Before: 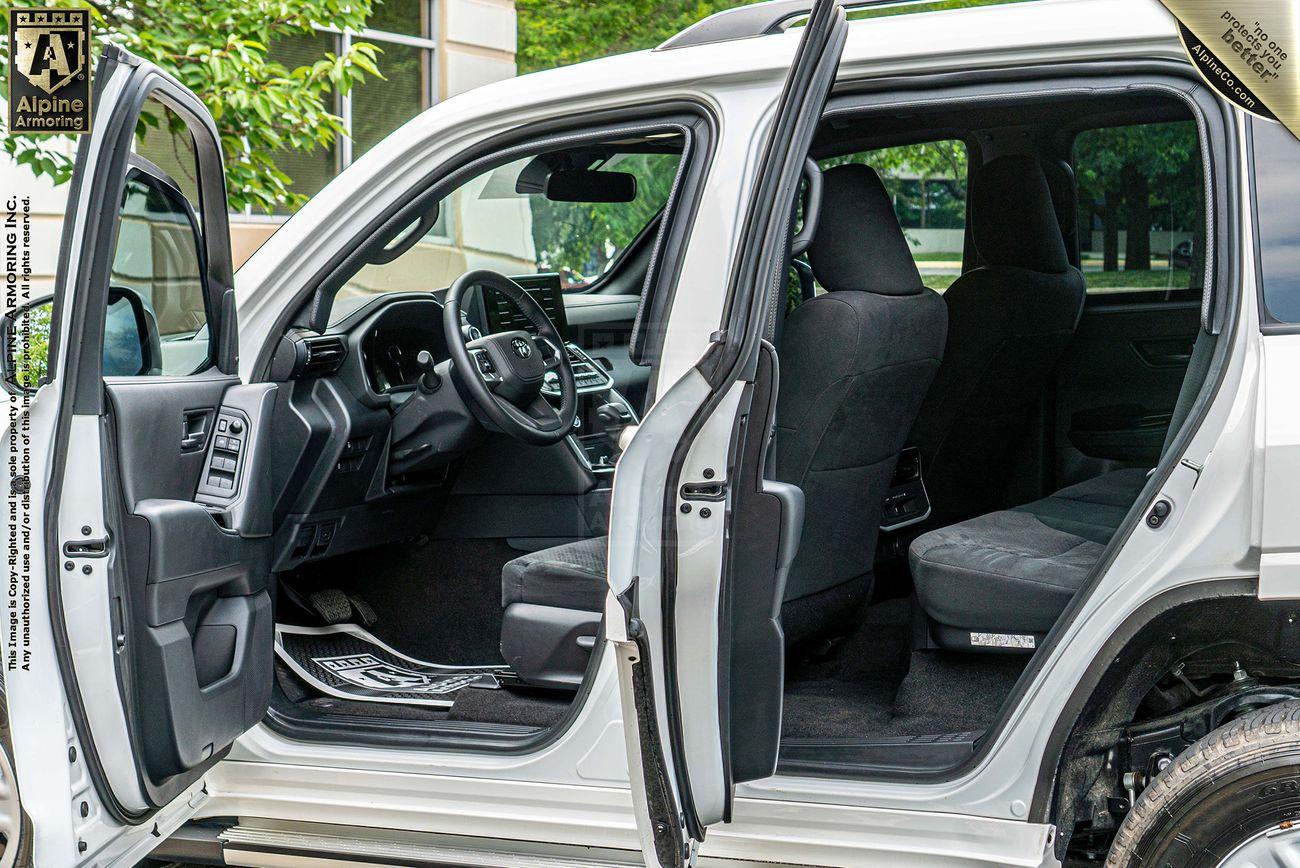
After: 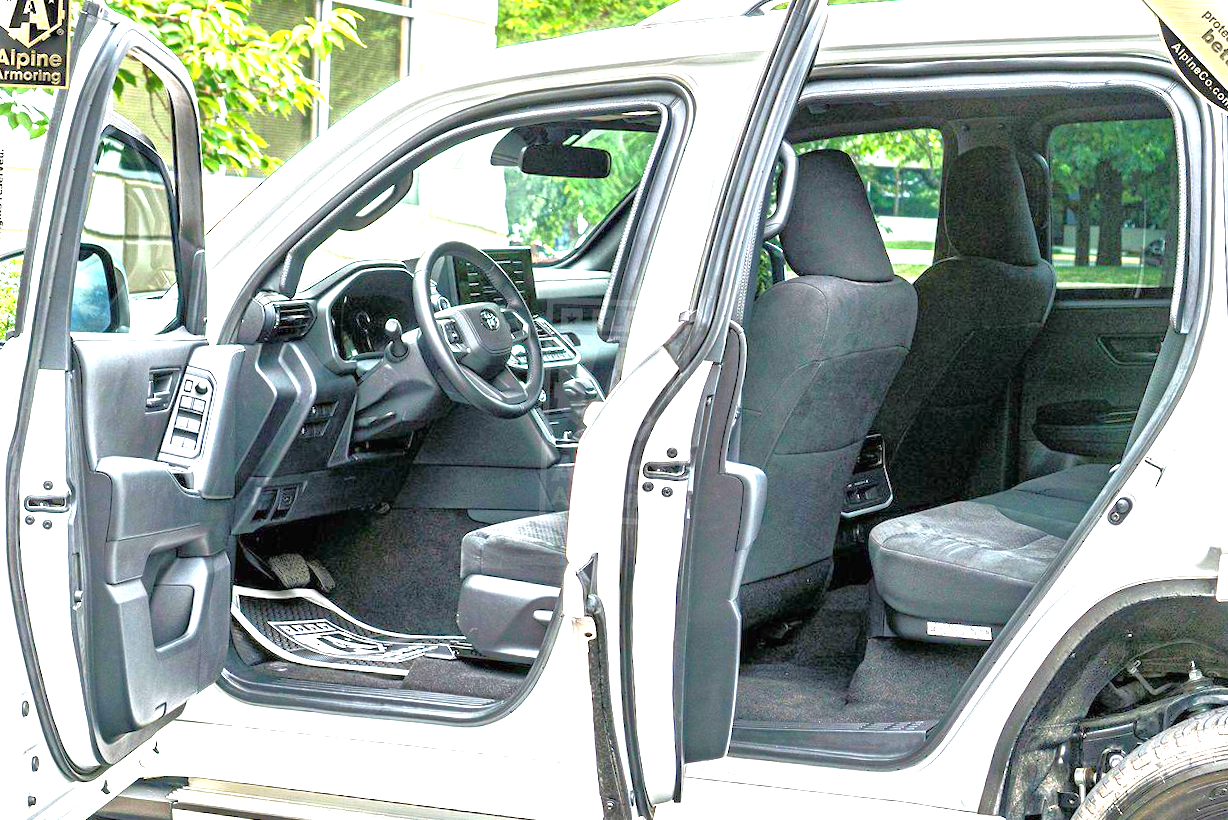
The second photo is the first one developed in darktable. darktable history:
crop and rotate: angle -2.24°
exposure: black level correction 0, exposure 1.738 EV, compensate highlight preservation false
tone equalizer: -7 EV 0.157 EV, -6 EV 0.614 EV, -5 EV 1.17 EV, -4 EV 1.32 EV, -3 EV 1.12 EV, -2 EV 0.6 EV, -1 EV 0.163 EV
